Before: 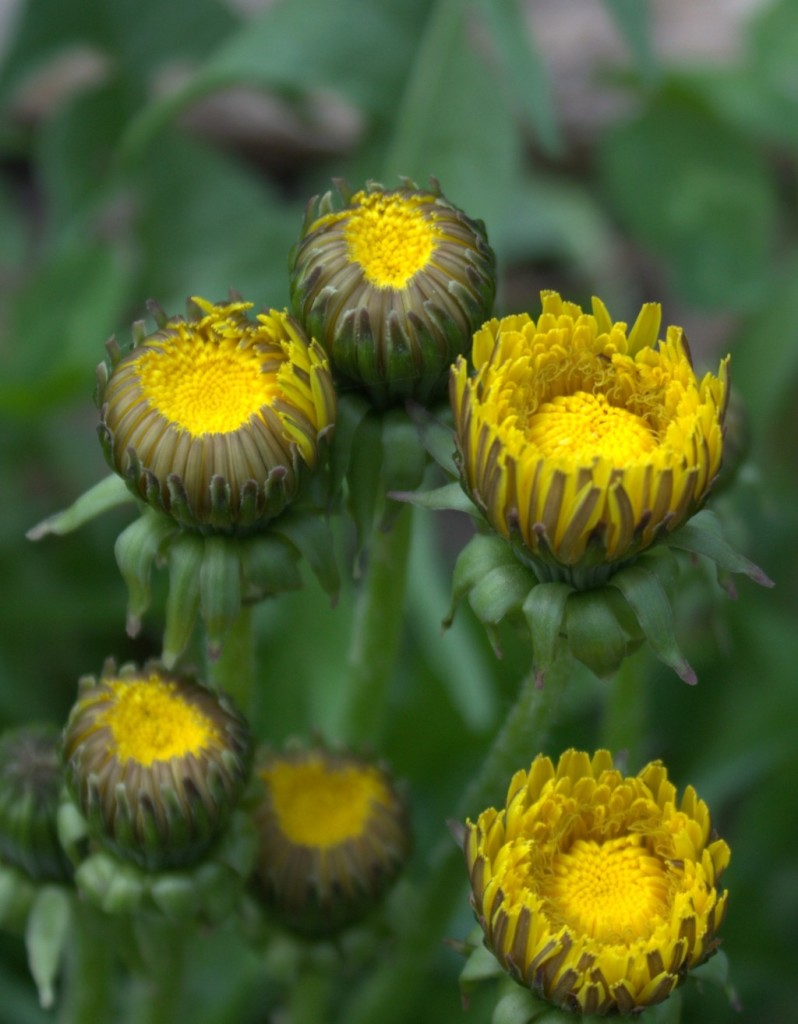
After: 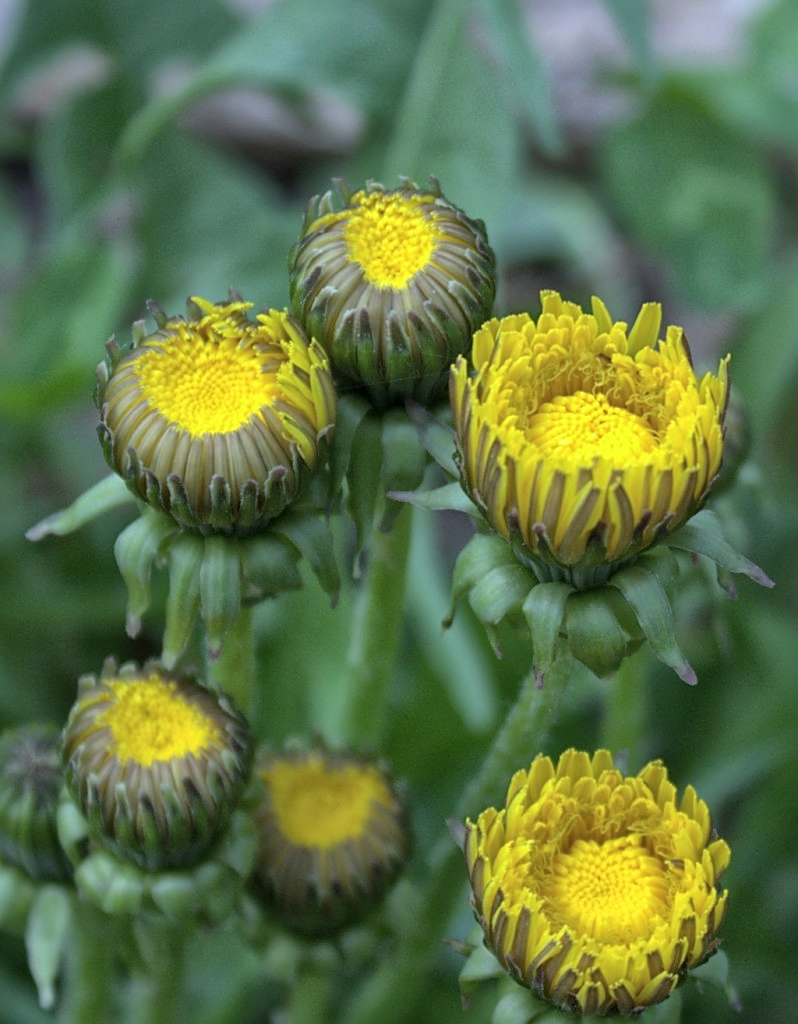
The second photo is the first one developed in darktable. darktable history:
sharpen: on, module defaults
global tonemap: drago (1, 100), detail 1
white balance: red 0.926, green 1.003, blue 1.133
